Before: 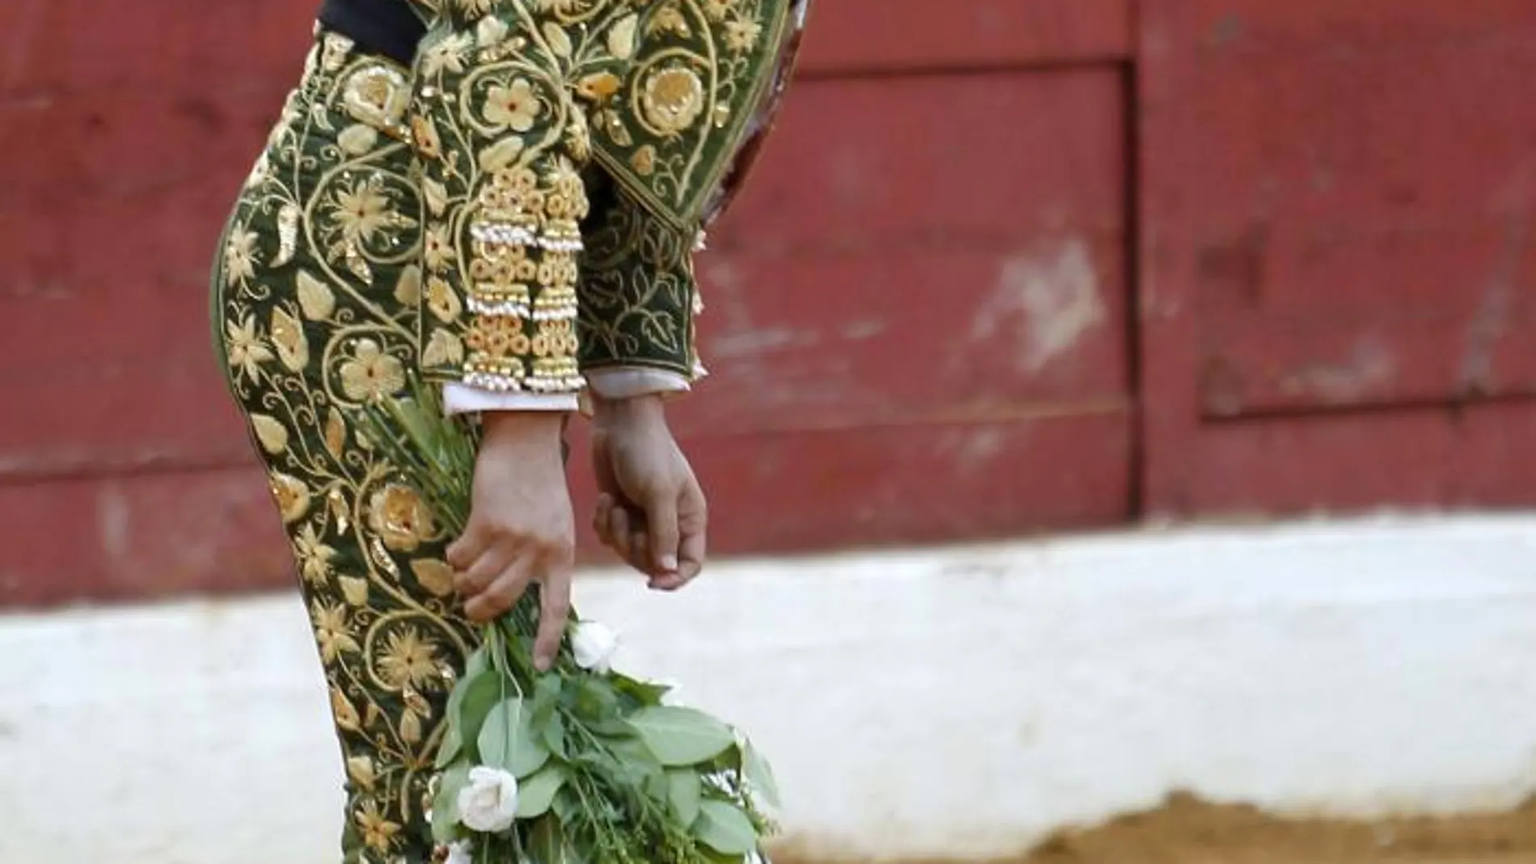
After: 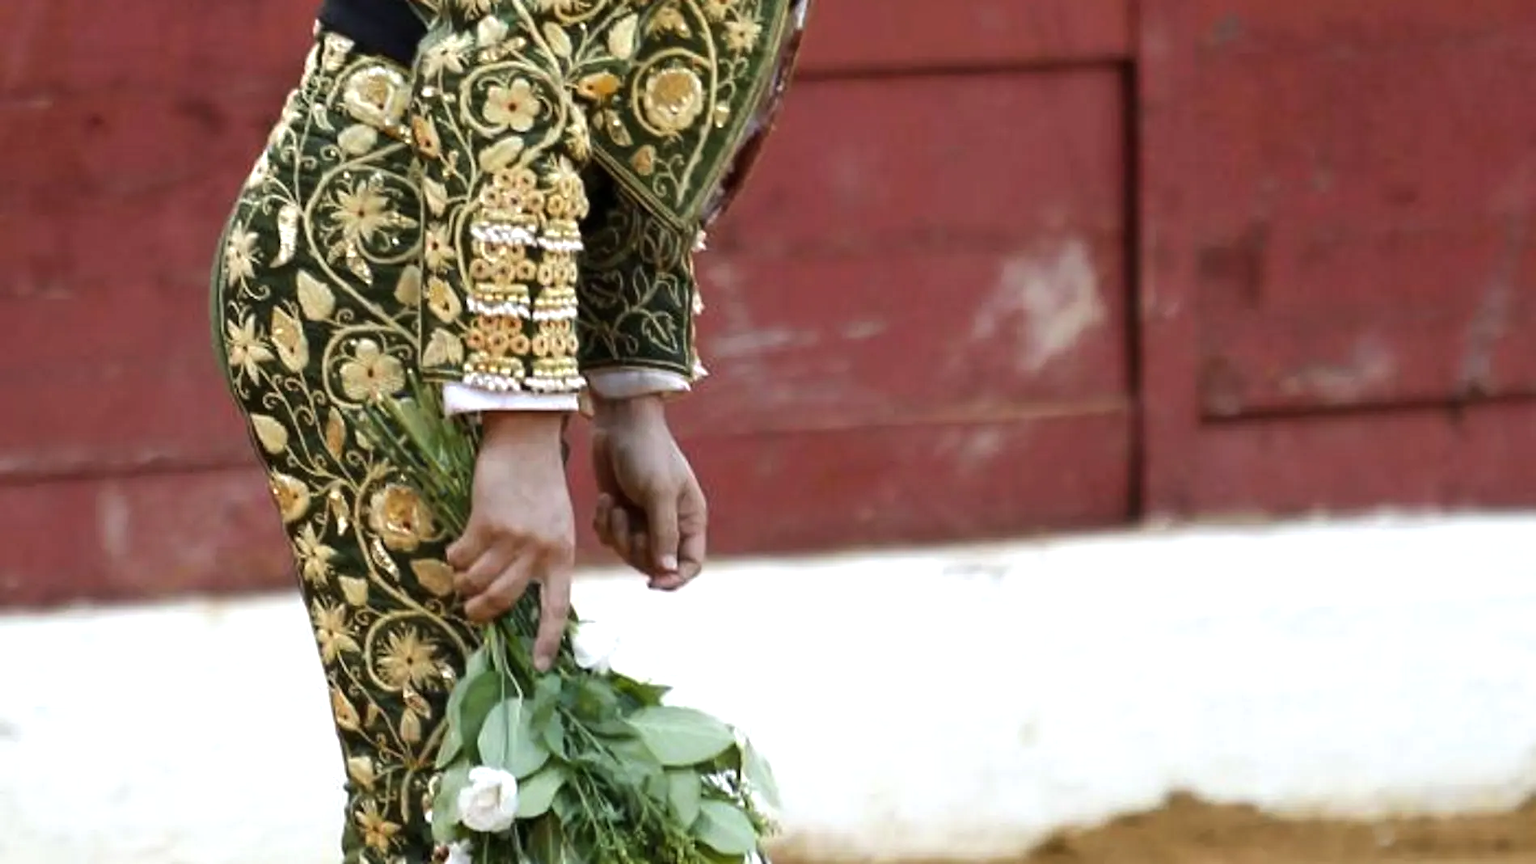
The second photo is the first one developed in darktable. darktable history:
tone equalizer: -8 EV -0.44 EV, -7 EV -0.422 EV, -6 EV -0.344 EV, -5 EV -0.199 EV, -3 EV 0.212 EV, -2 EV 0.306 EV, -1 EV 0.406 EV, +0 EV 0.438 EV, edges refinement/feathering 500, mask exposure compensation -1.57 EV, preserve details no
